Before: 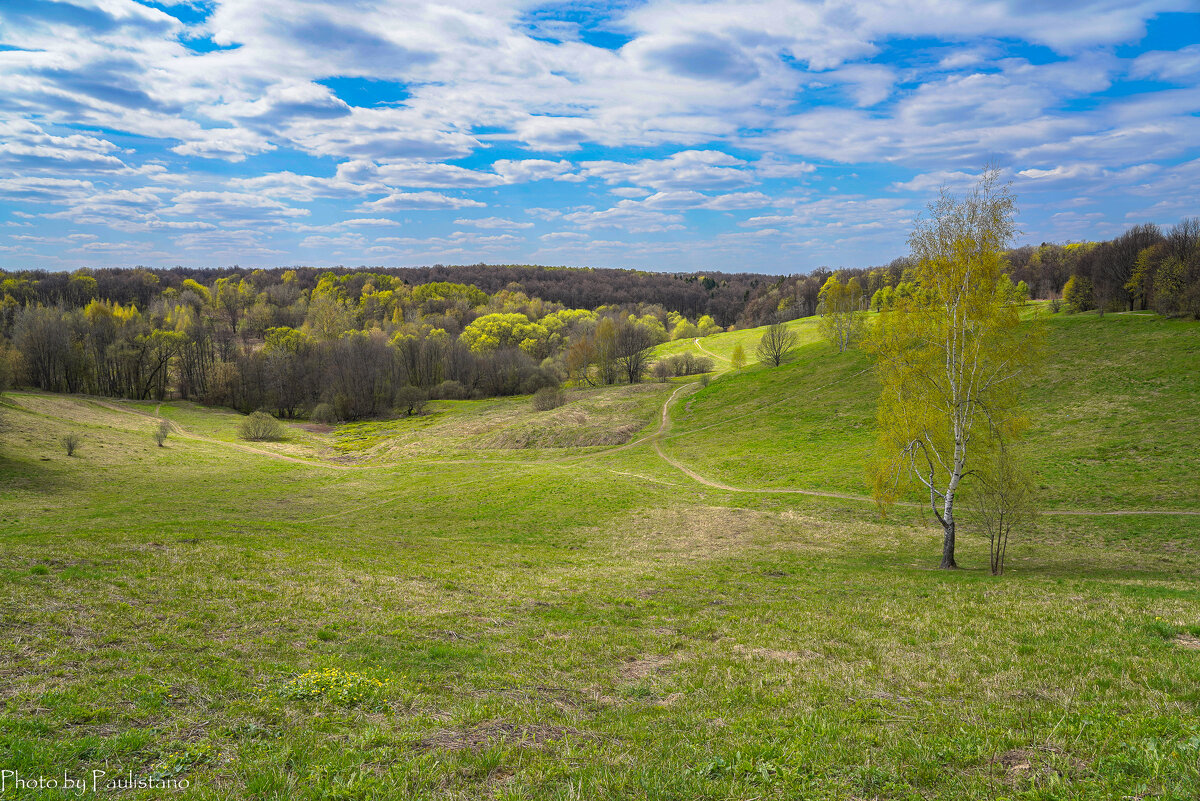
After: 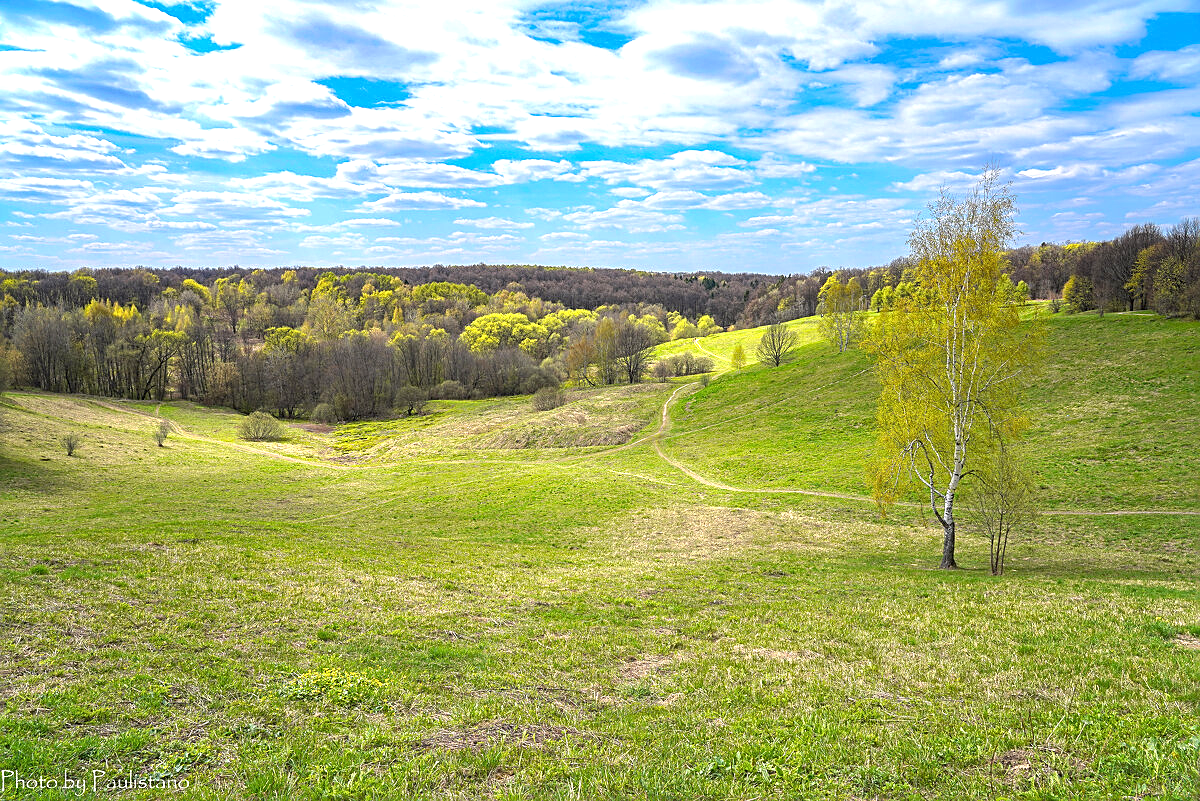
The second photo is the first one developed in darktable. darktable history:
exposure: exposure 0.77 EV, compensate highlight preservation false
sharpen: on, module defaults
